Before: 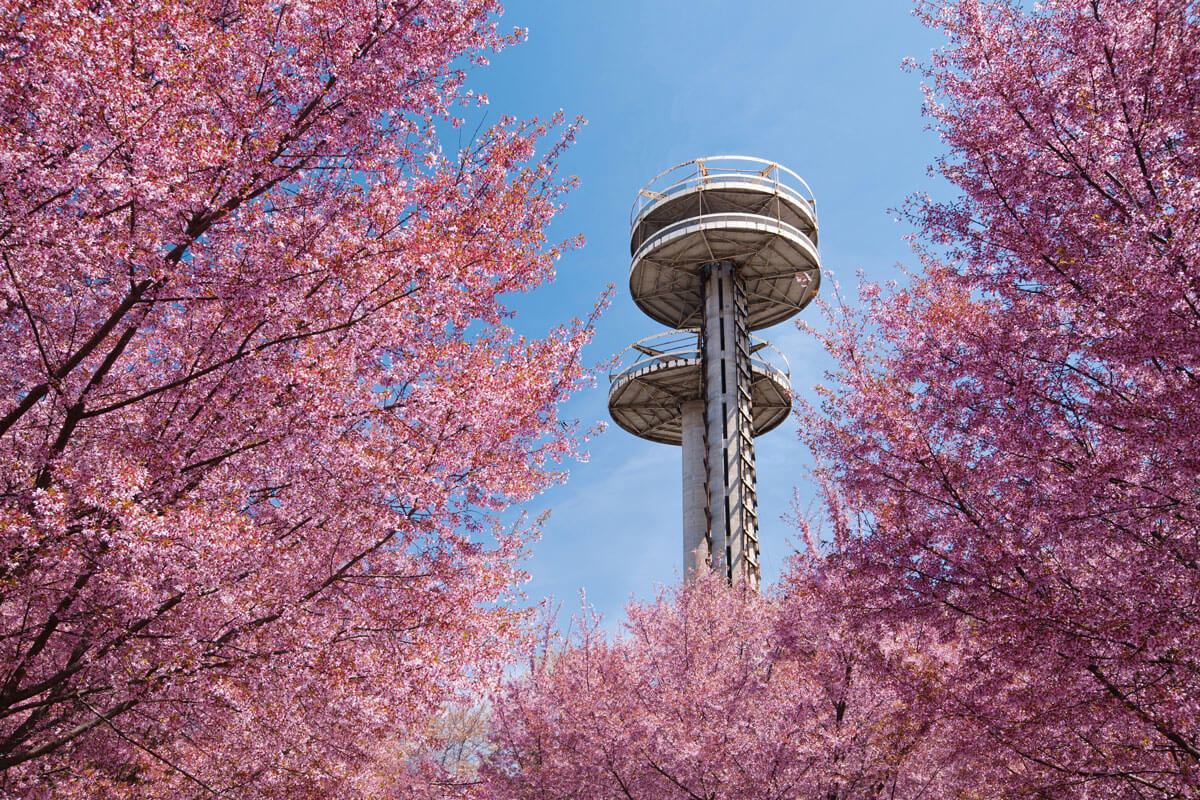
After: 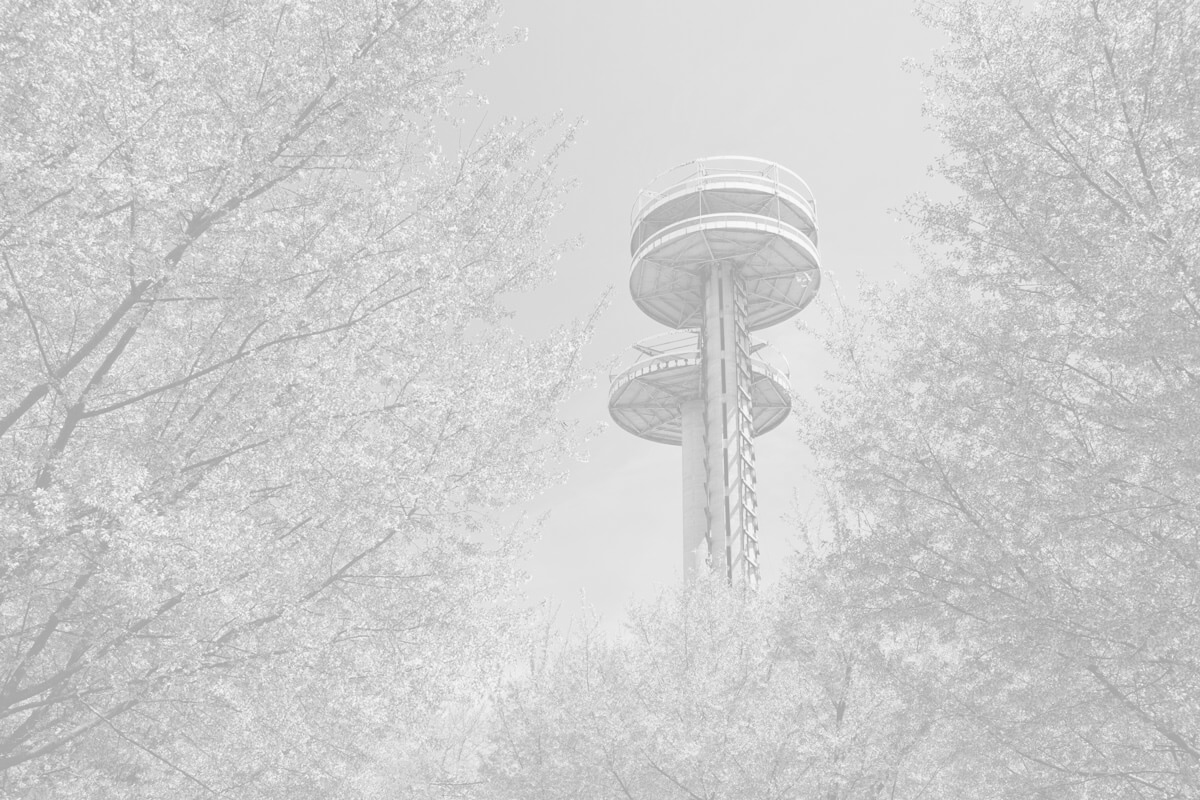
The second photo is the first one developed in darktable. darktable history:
monochrome: on, module defaults
color calibration: output R [1.003, 0.027, -0.041, 0], output G [-0.018, 1.043, -0.038, 0], output B [0.071, -0.086, 1.017, 0], illuminant as shot in camera, x 0.359, y 0.362, temperature 4570.54 K
colorize: hue 331.2°, saturation 75%, source mix 30.28%, lightness 70.52%, version 1
